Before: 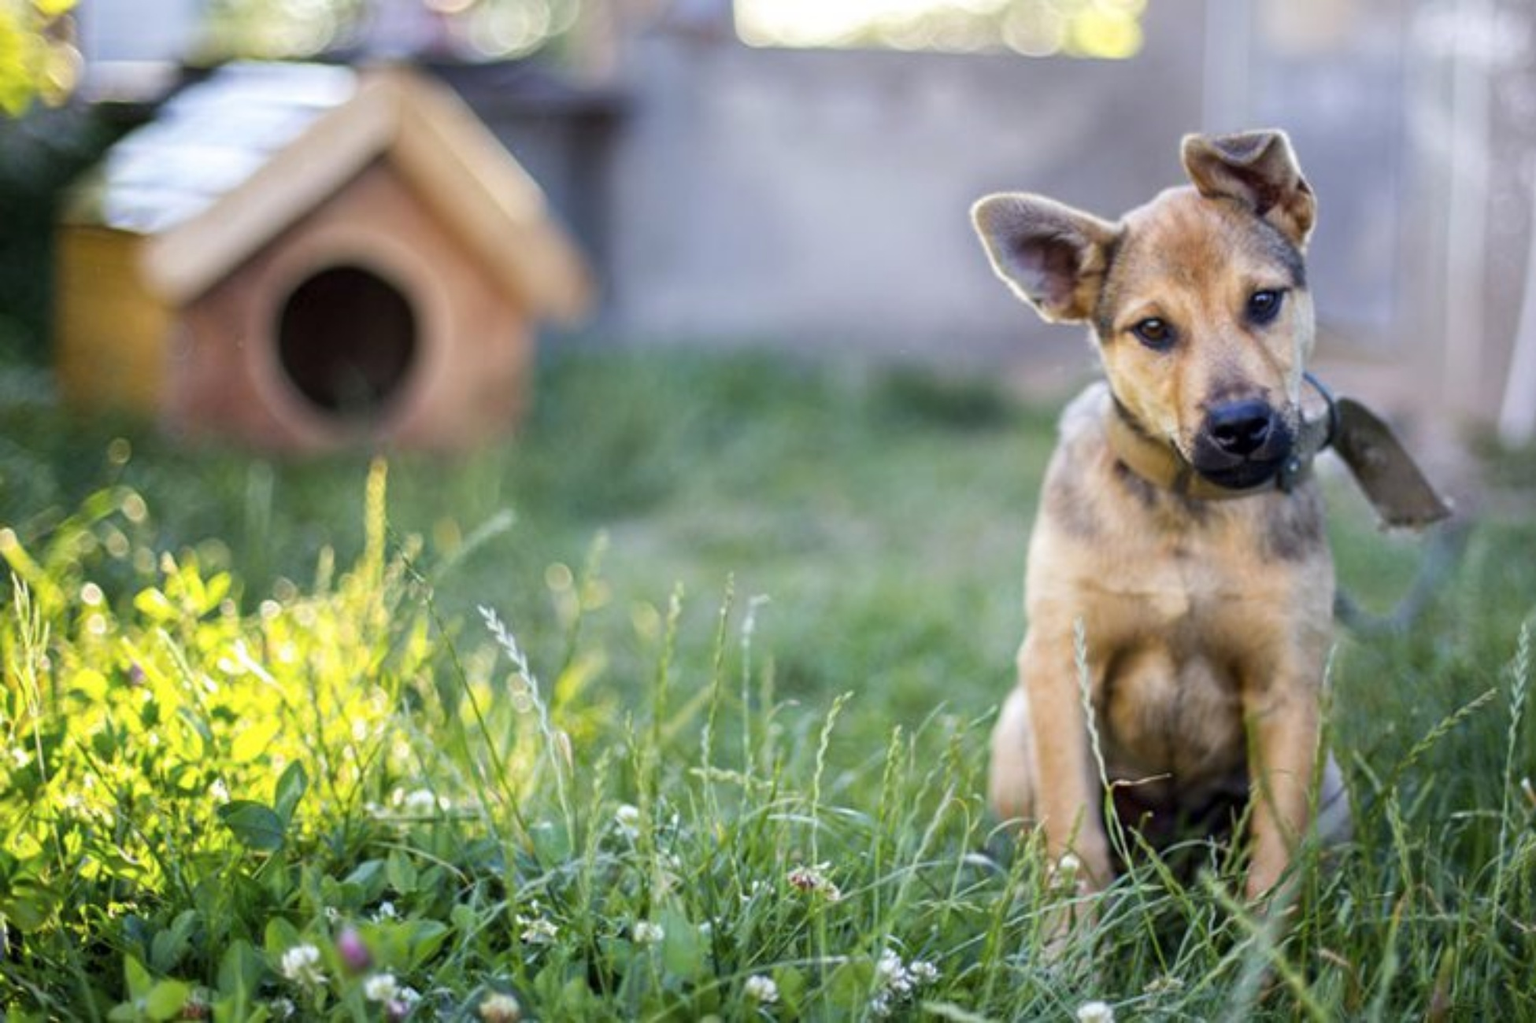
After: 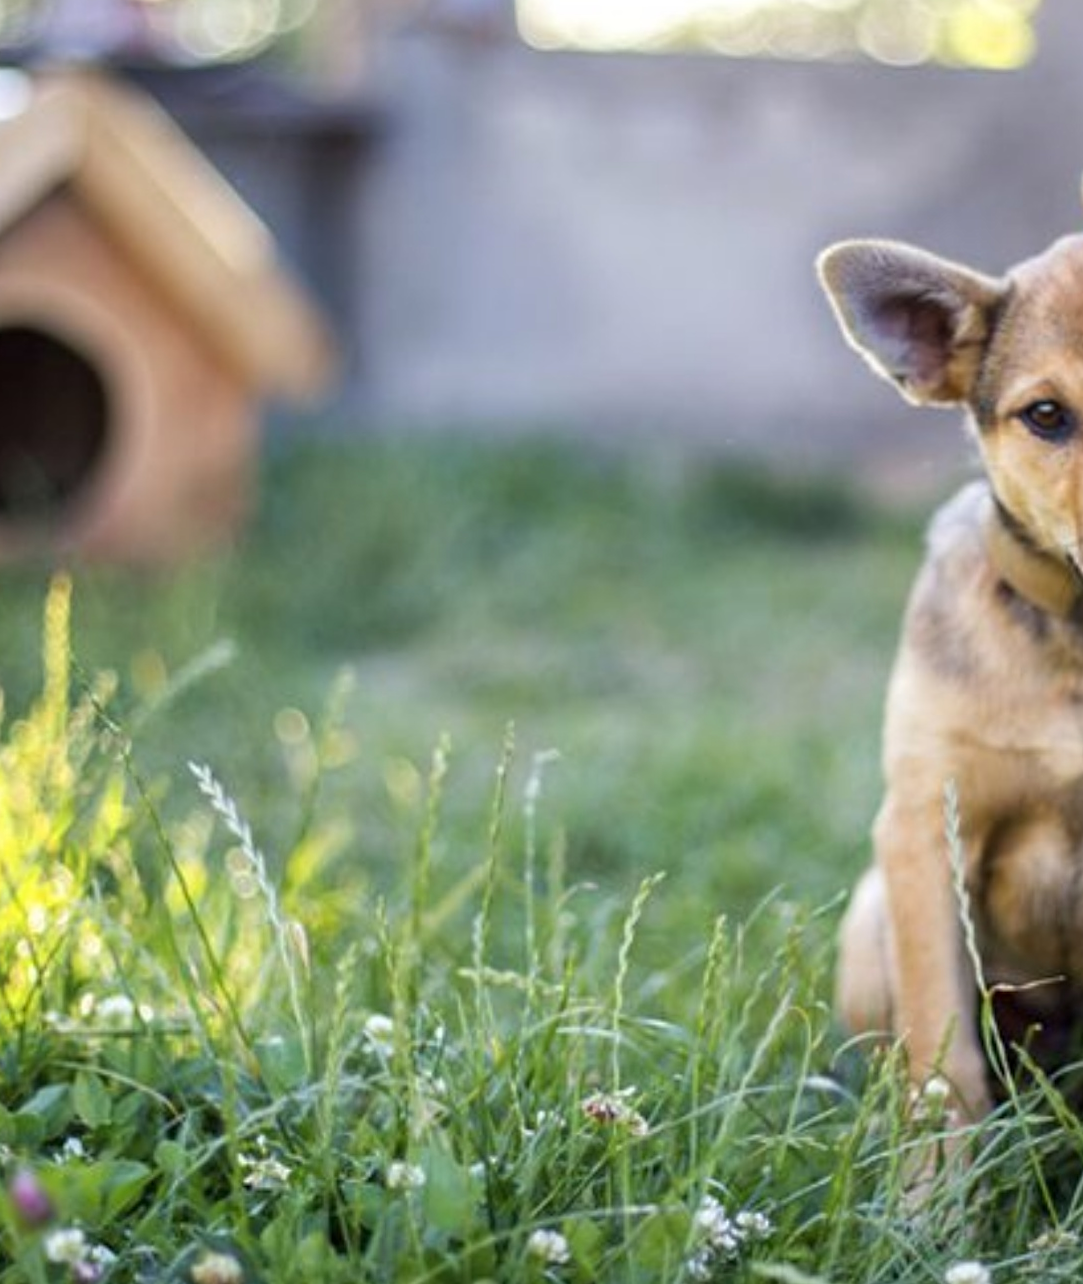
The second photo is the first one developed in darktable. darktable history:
crop: left 21.674%, right 22.086%
rotate and perspective: rotation 0.174°, lens shift (vertical) 0.013, lens shift (horizontal) 0.019, shear 0.001, automatic cropping original format, crop left 0.007, crop right 0.991, crop top 0.016, crop bottom 0.997
sharpen: amount 0.2
tone equalizer: on, module defaults
